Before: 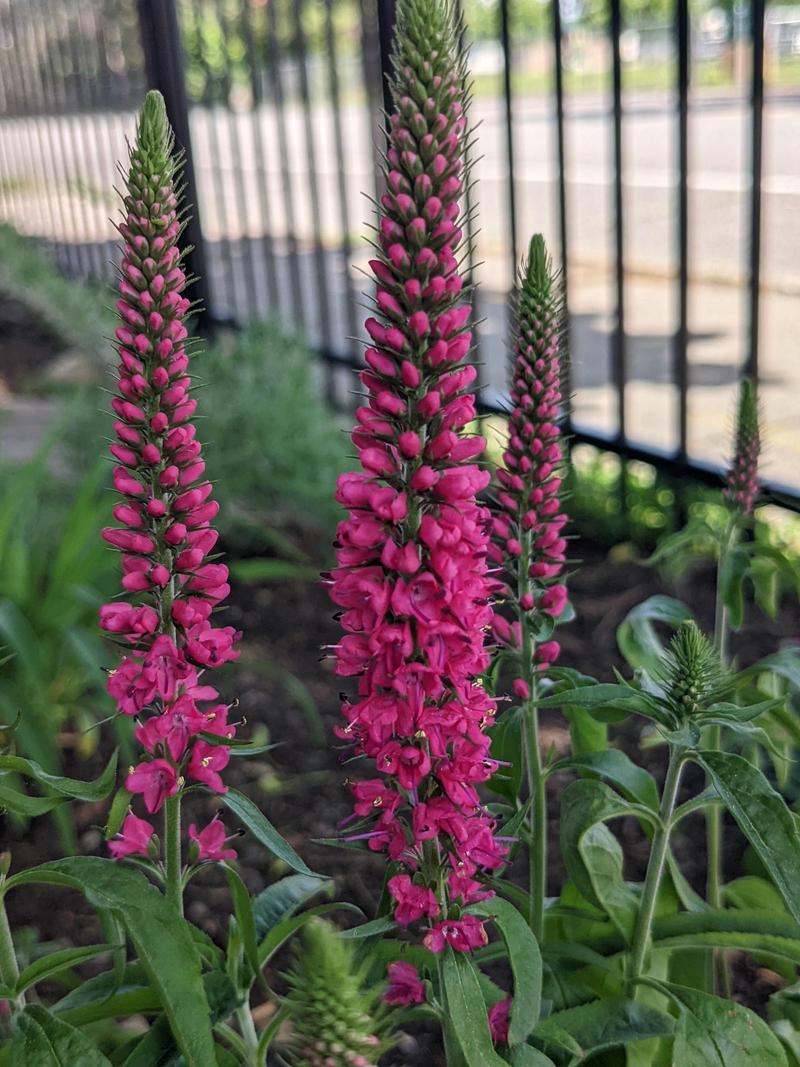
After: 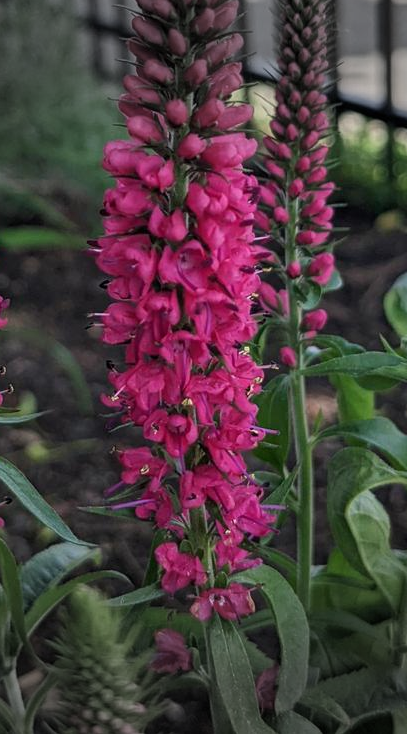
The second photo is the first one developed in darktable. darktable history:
vignetting: fall-off start 79.43%, saturation -0.649, width/height ratio 1.327, unbound false
exposure: compensate highlight preservation false
crop and rotate: left 29.237%, top 31.152%, right 19.807%
